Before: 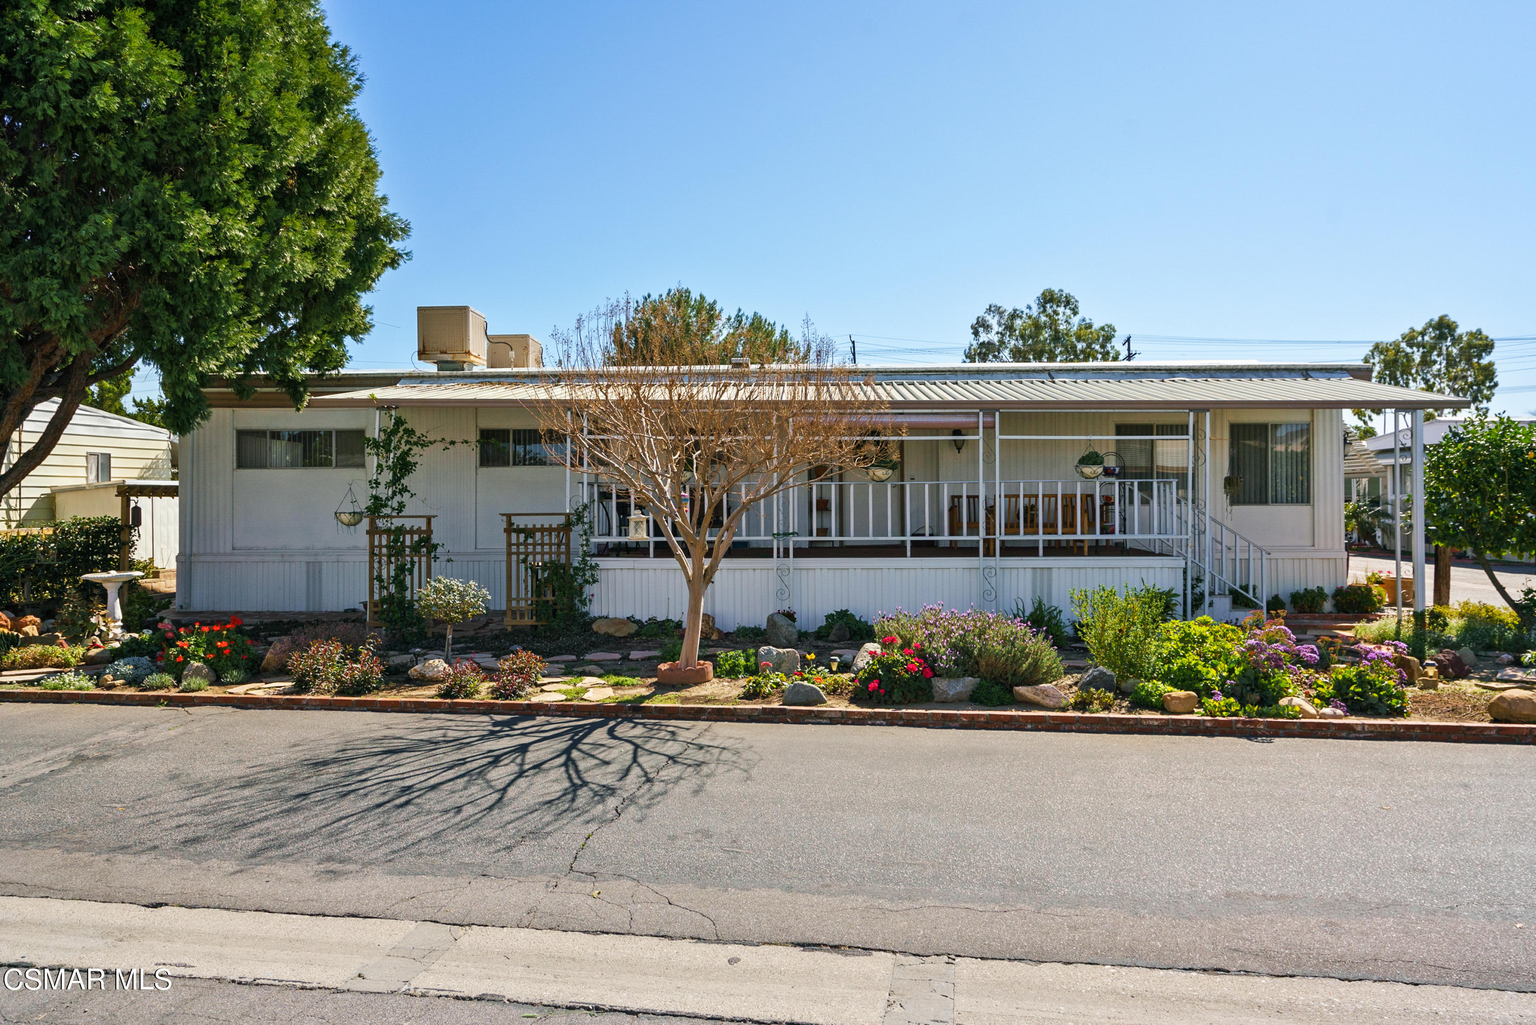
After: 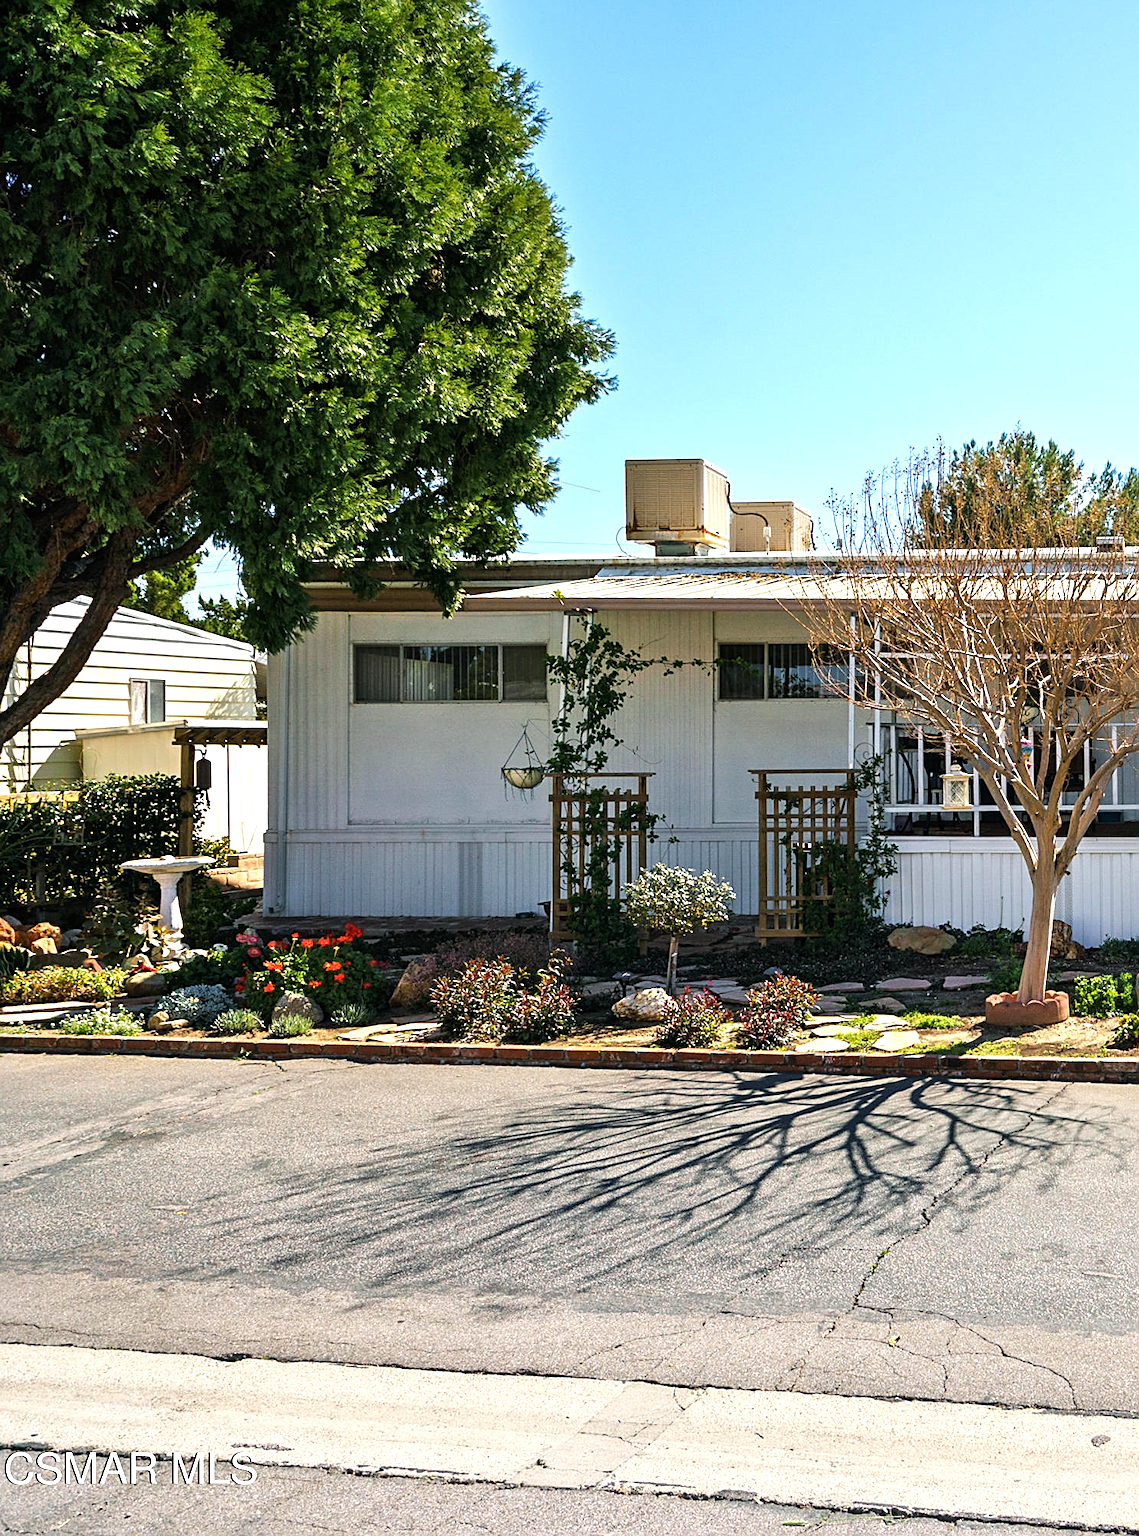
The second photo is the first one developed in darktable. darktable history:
crop and rotate: left 0.048%, top 0%, right 50.472%
tone equalizer: -8 EV -0.72 EV, -7 EV -0.74 EV, -6 EV -0.561 EV, -5 EV -0.367 EV, -3 EV 0.388 EV, -2 EV 0.6 EV, -1 EV 0.677 EV, +0 EV 0.764 EV, luminance estimator HSV value / RGB max
sharpen: radius 1.962
